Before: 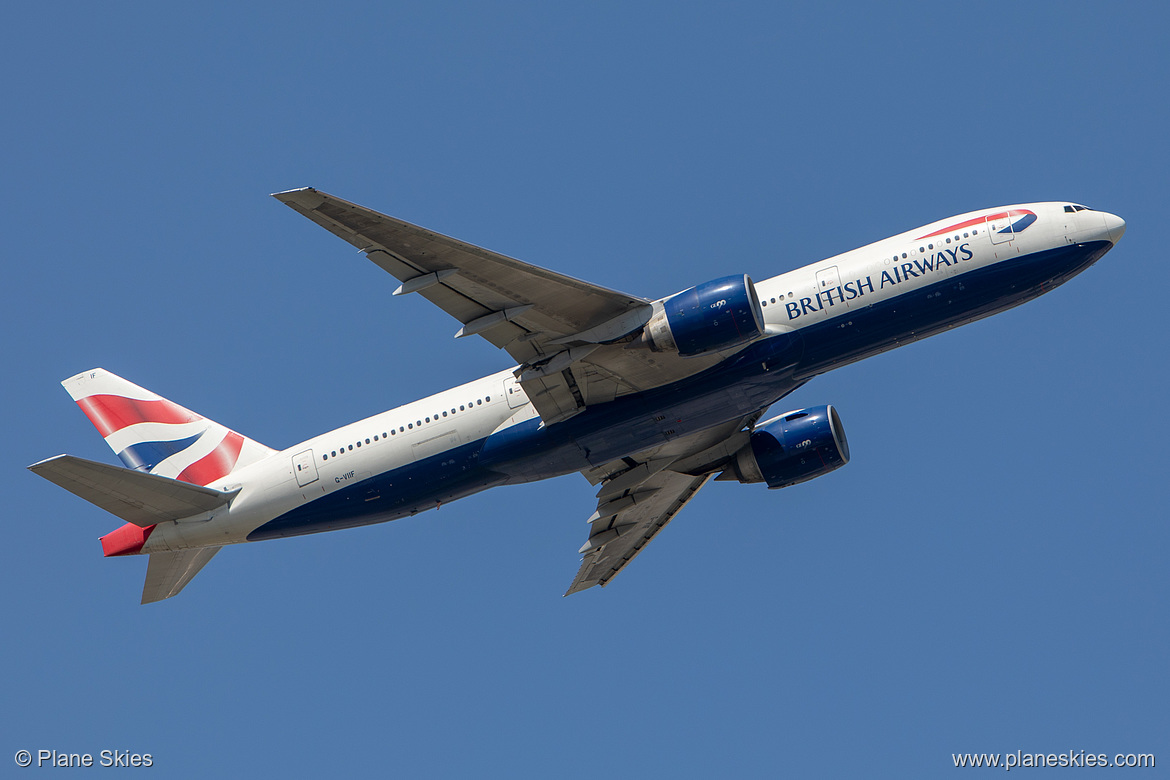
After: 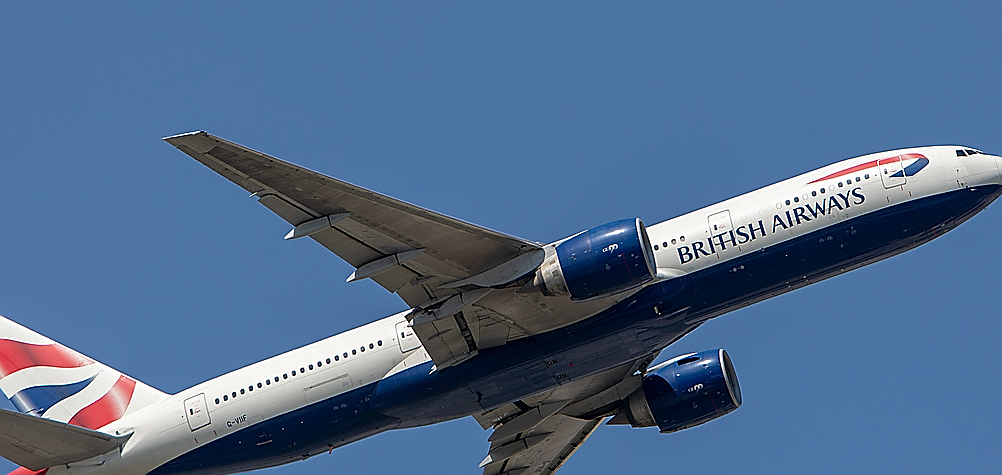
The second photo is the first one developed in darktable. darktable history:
sharpen: radius 1.381, amount 1.266, threshold 0.836
crop and rotate: left 9.297%, top 7.21%, right 5.054%, bottom 31.807%
